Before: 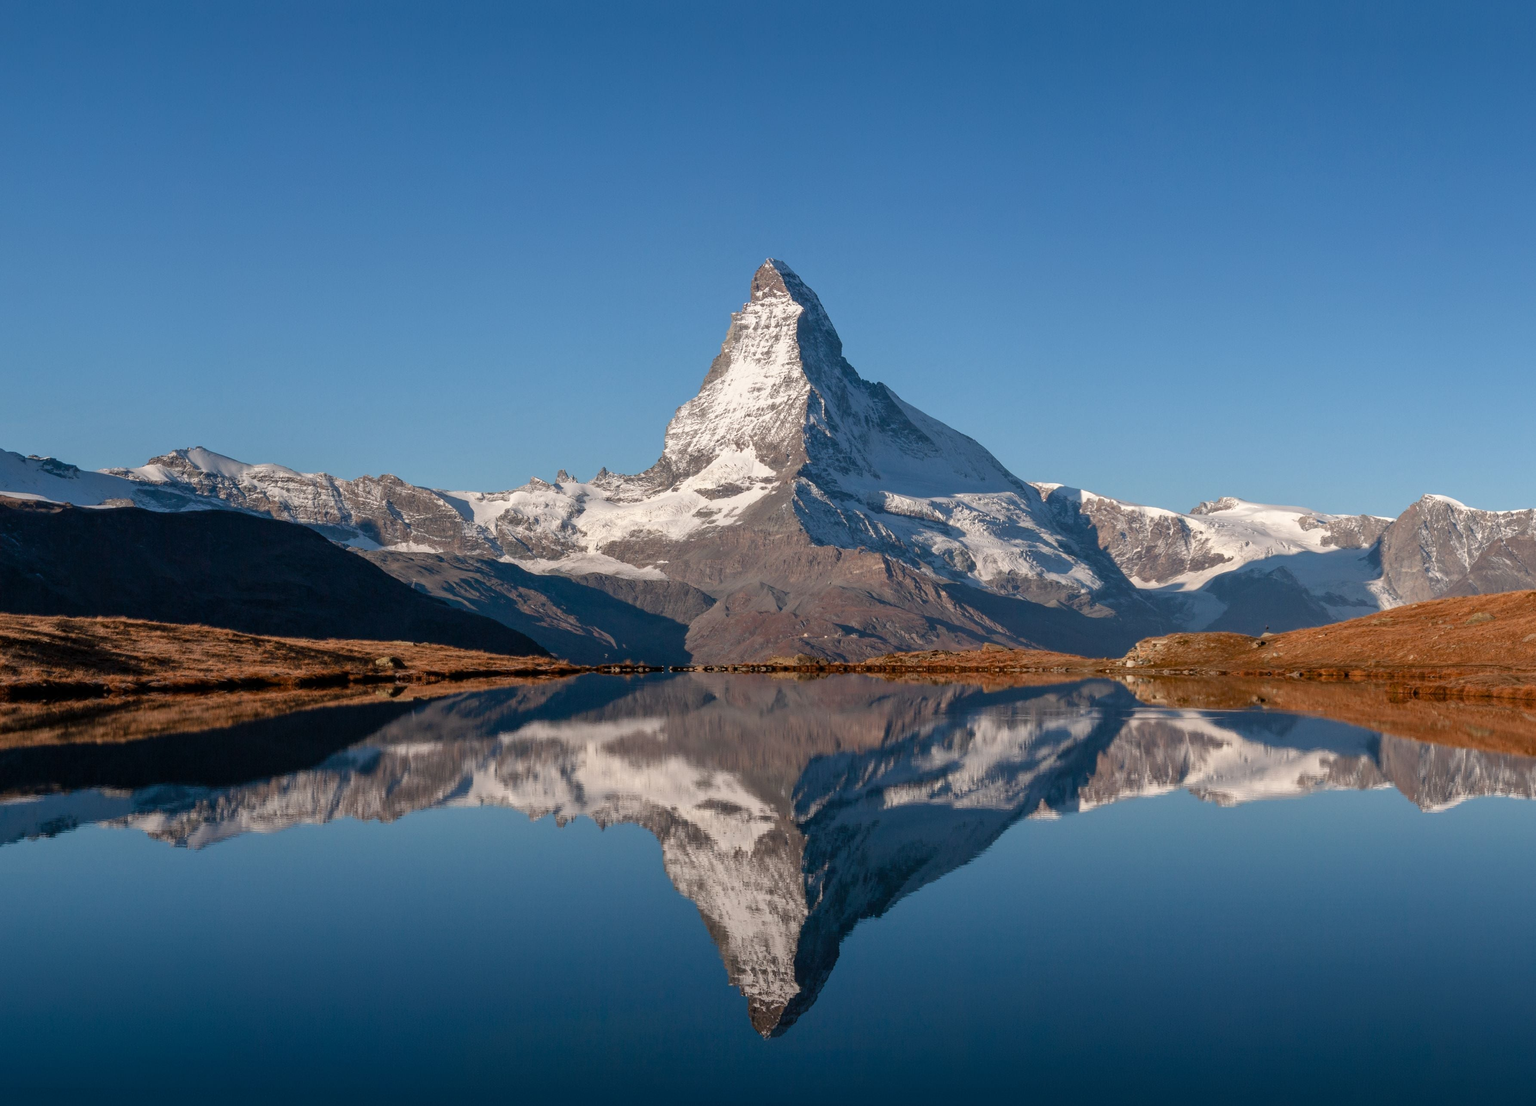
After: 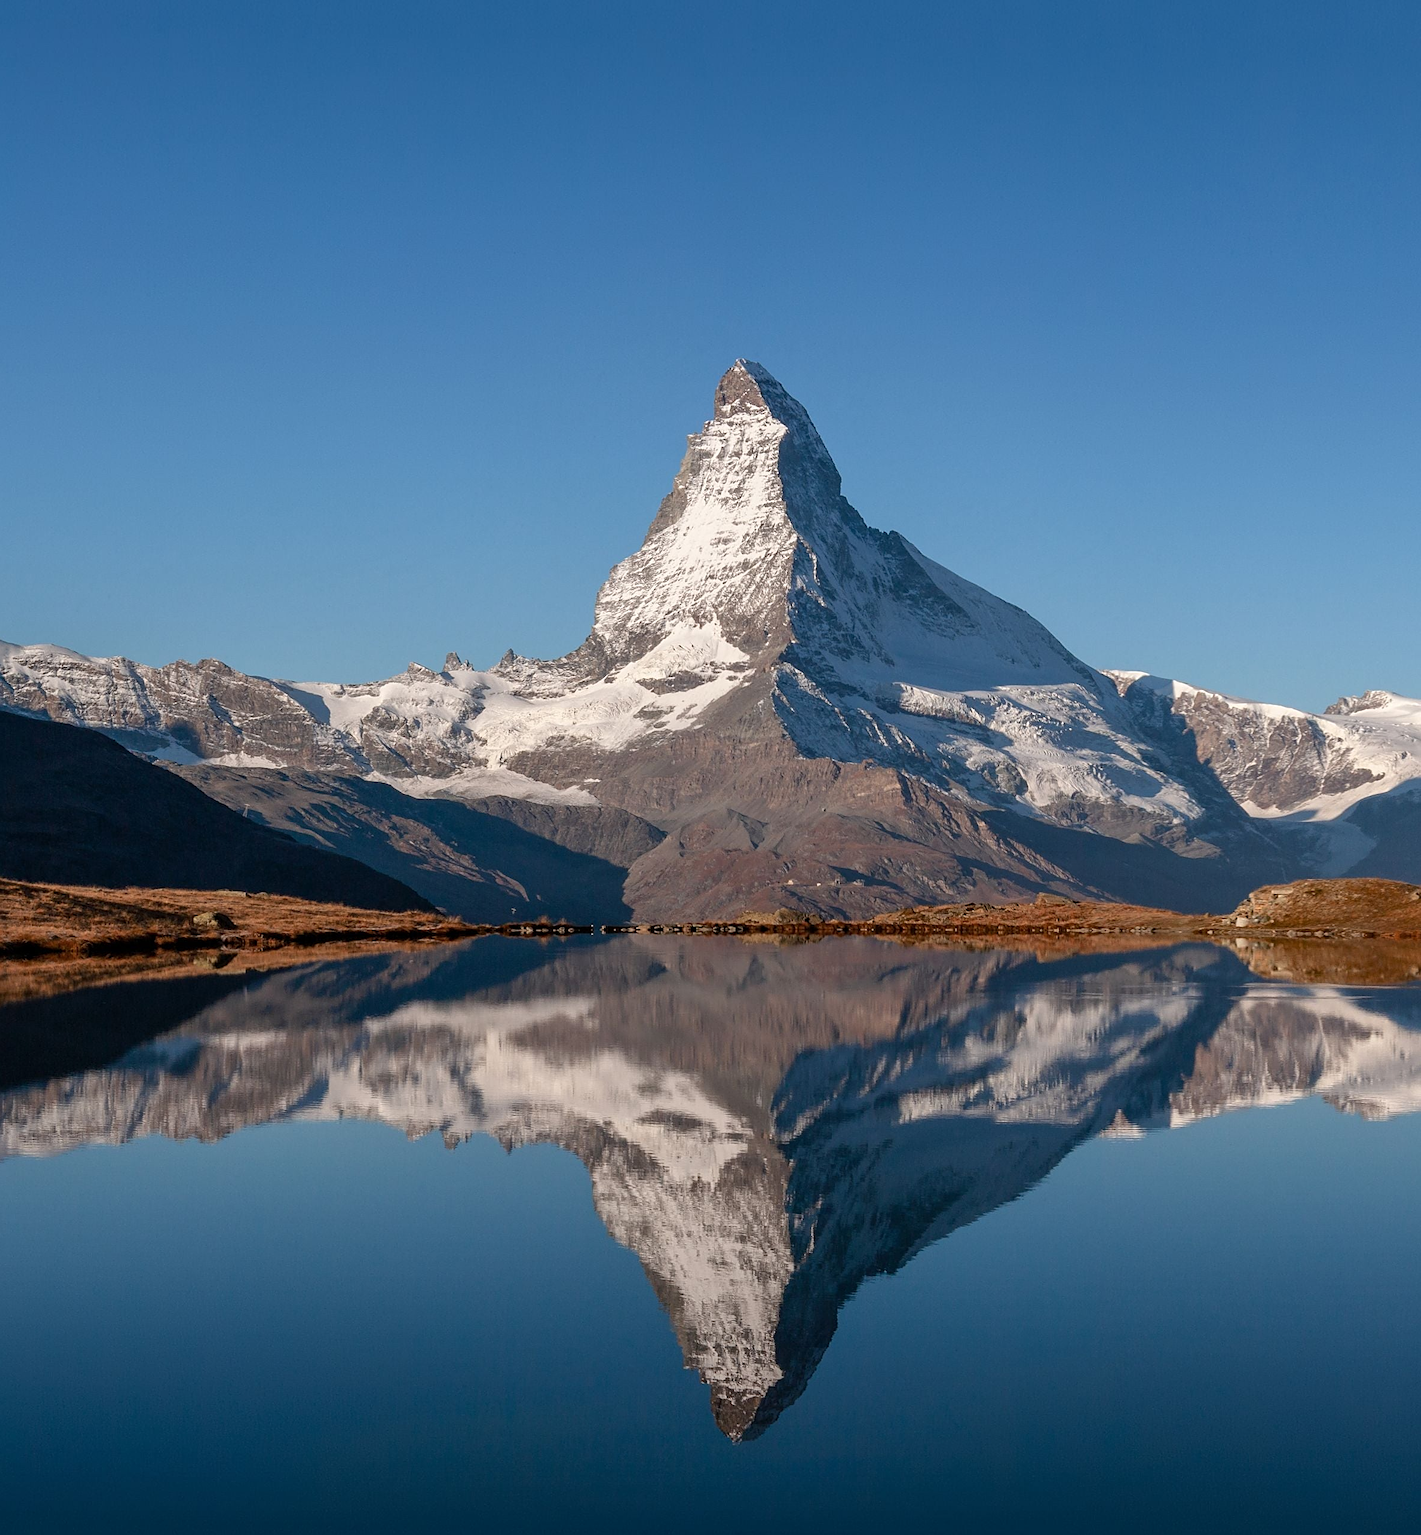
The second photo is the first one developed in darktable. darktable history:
sharpen: on, module defaults
crop: left 15.419%, right 17.914%
